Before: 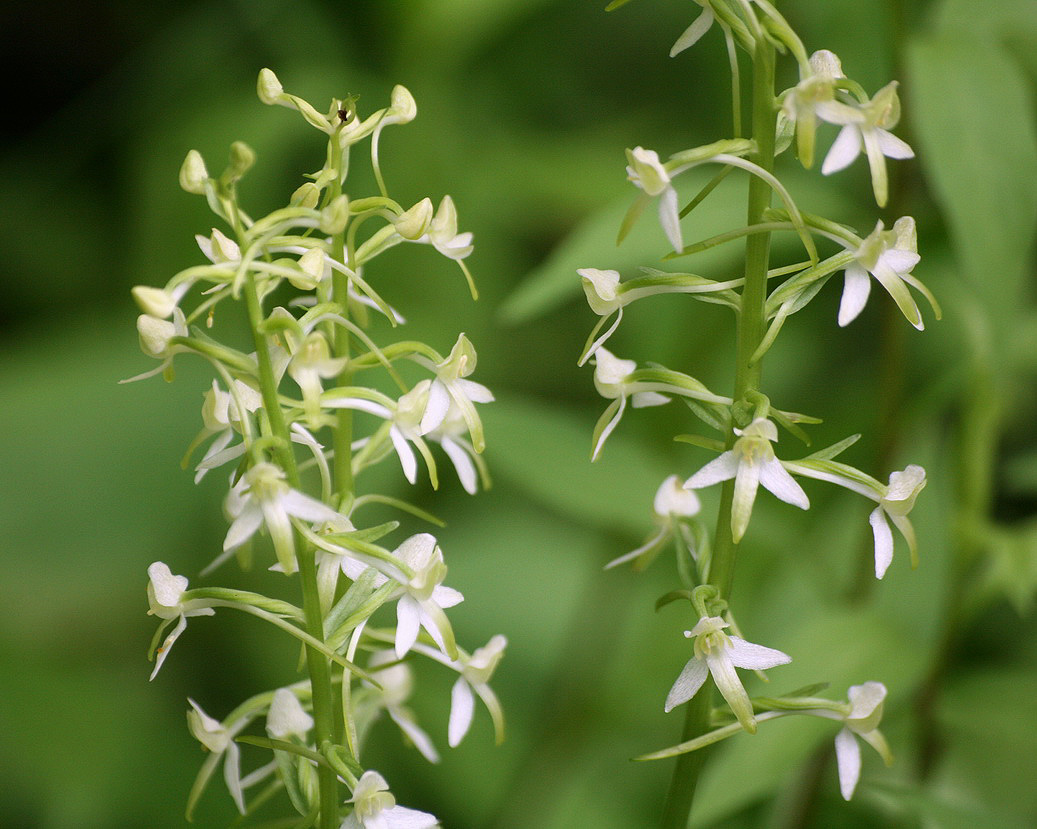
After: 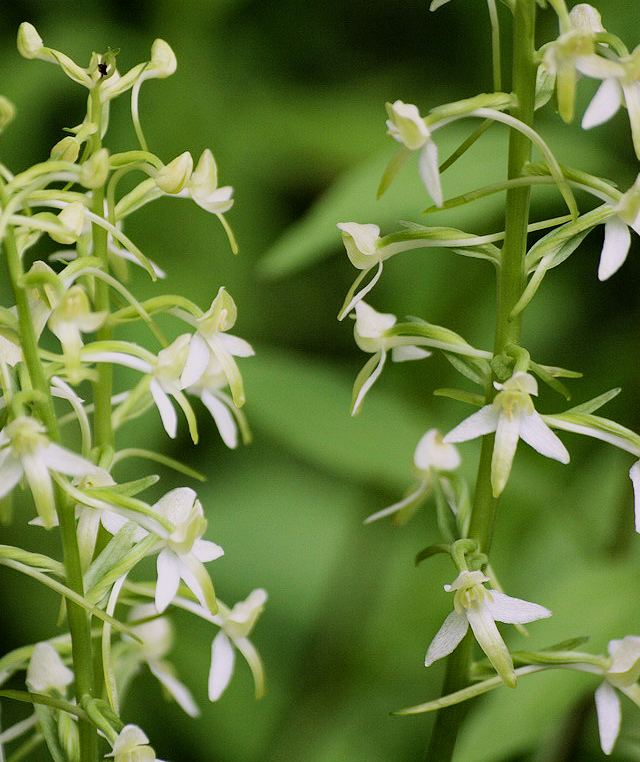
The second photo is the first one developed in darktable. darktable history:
crop and rotate: left 23.218%, top 5.635%, right 14.988%, bottom 2.36%
filmic rgb: black relative exposure -5.1 EV, white relative exposure 3.97 EV, hardness 2.88, contrast 1.3, highlights saturation mix -29.3%
haze removal: compatibility mode true, adaptive false
